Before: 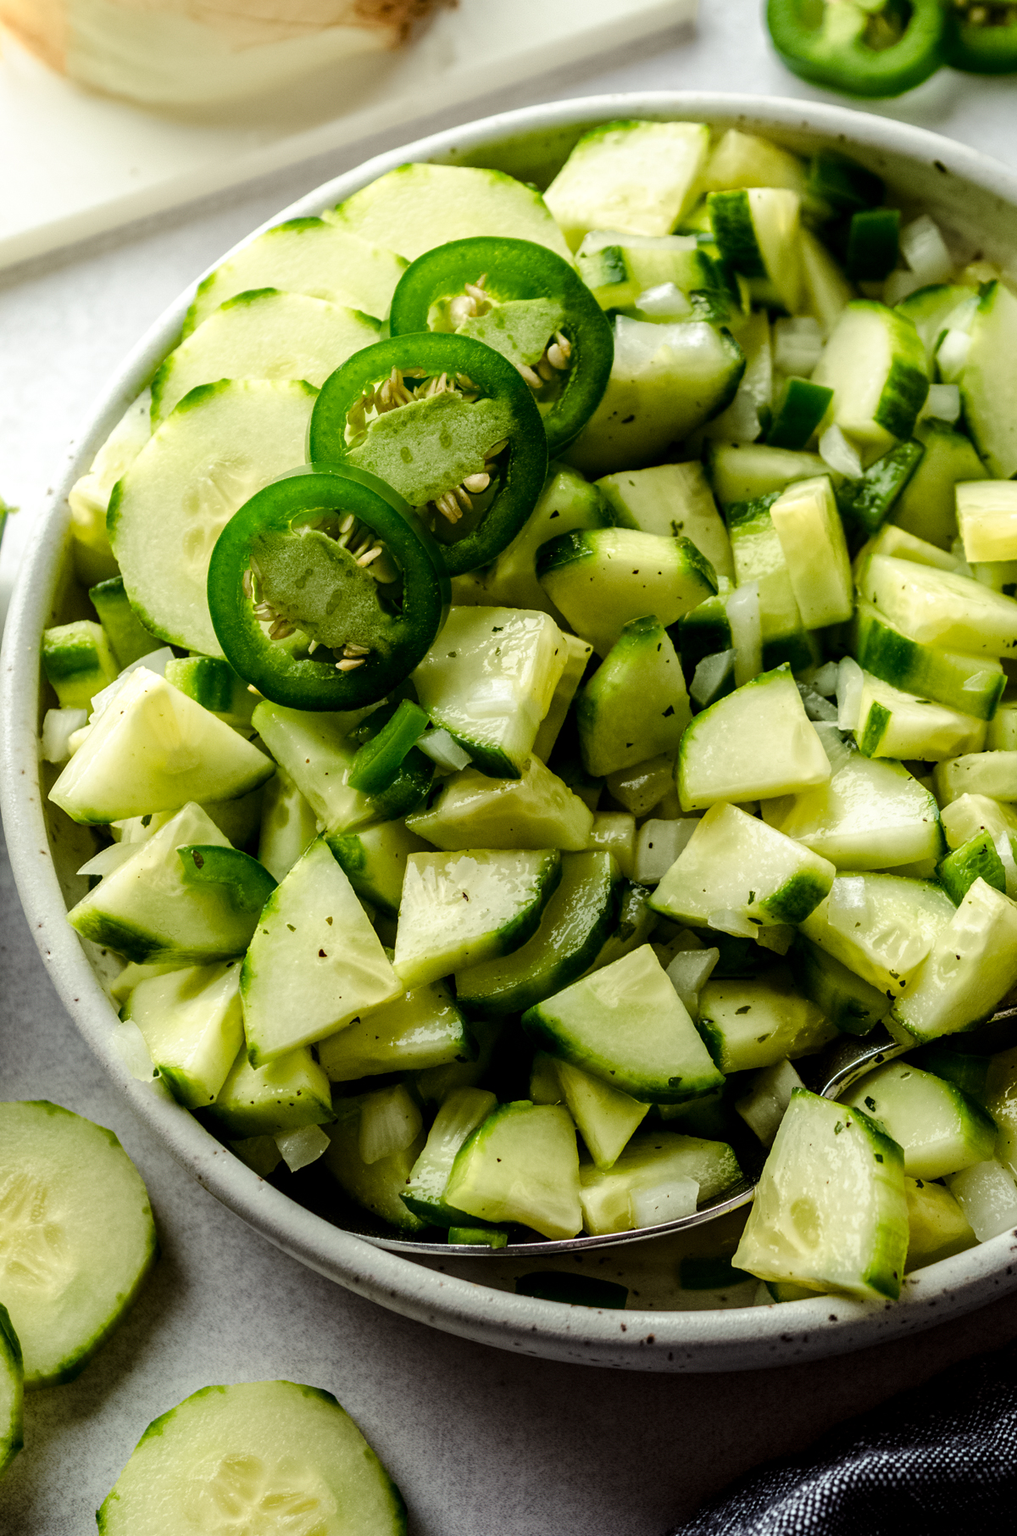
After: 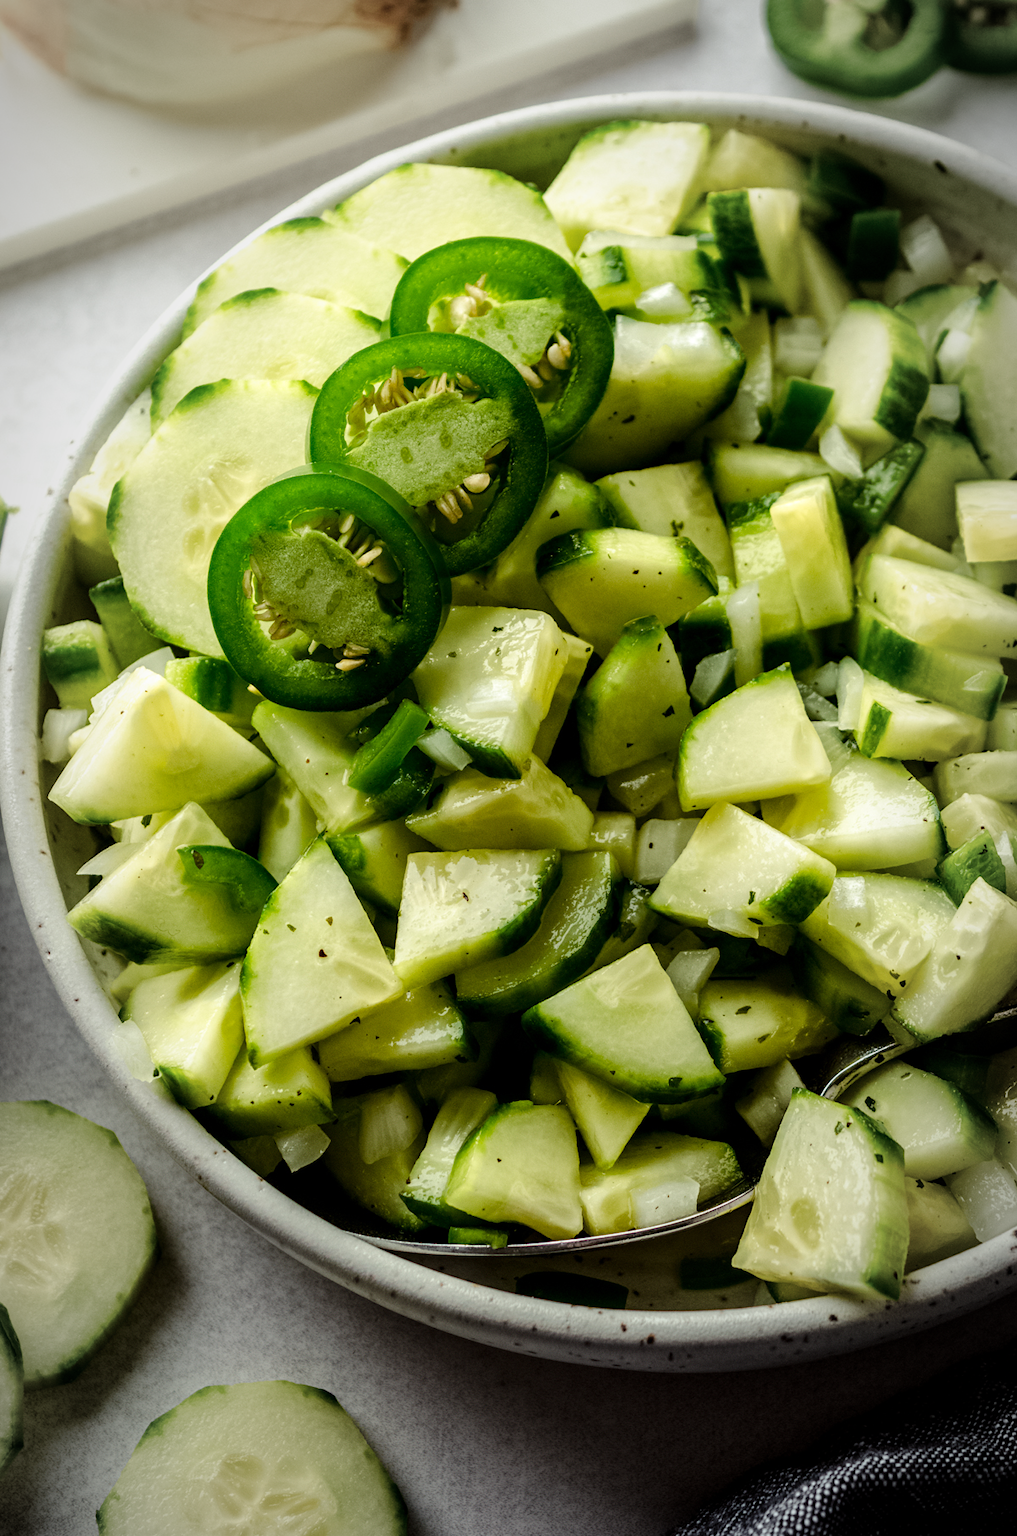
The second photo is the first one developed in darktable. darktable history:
vignetting: fall-off start 67.88%, fall-off radius 66.62%, automatic ratio true, unbound false
